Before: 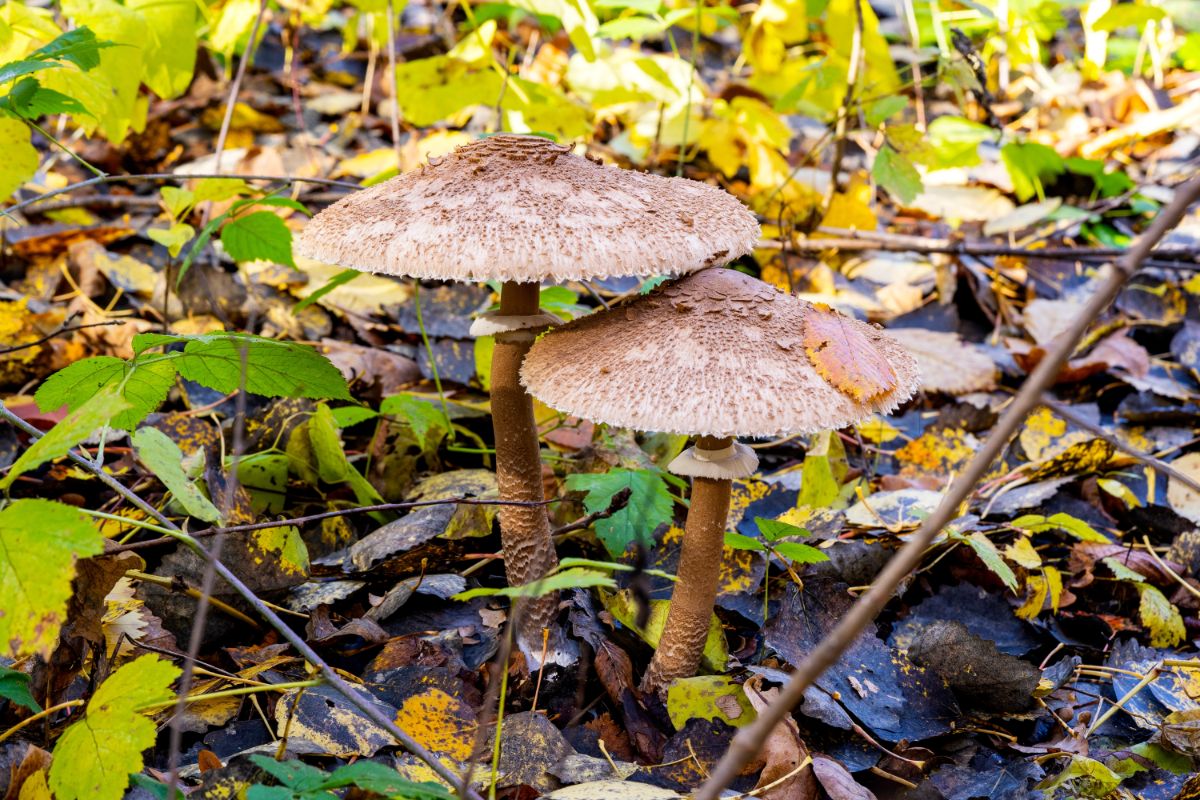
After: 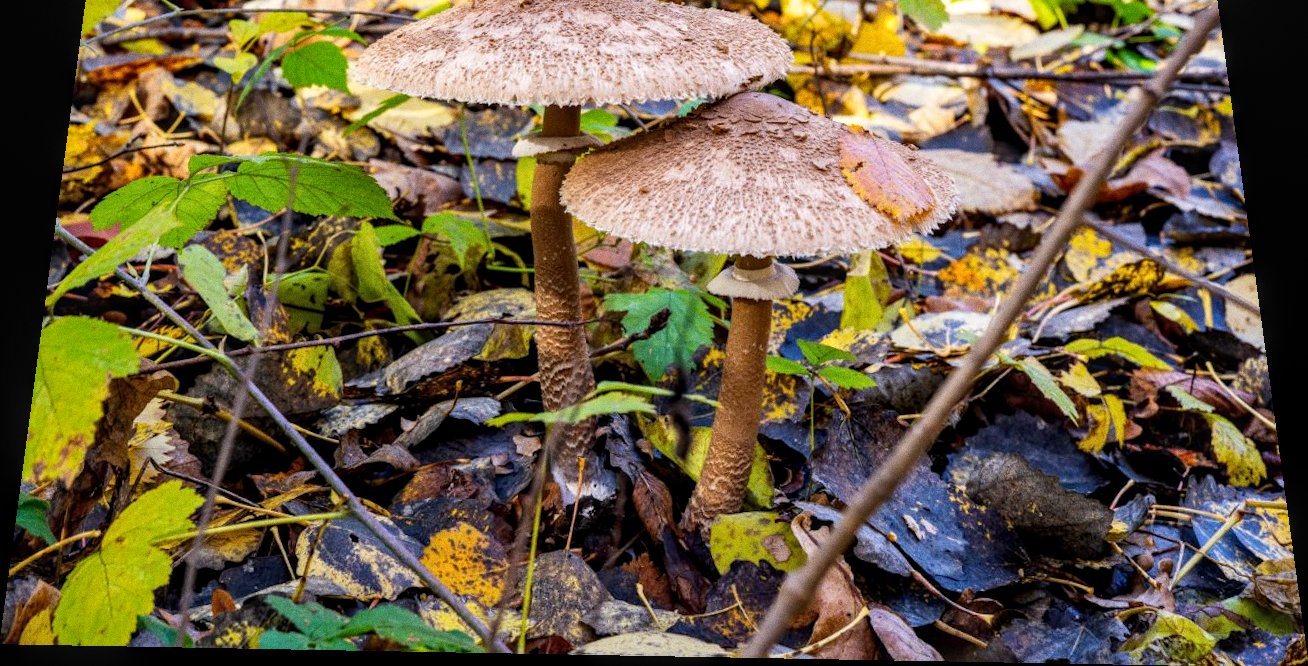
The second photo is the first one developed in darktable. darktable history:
crop and rotate: top 18.507%
local contrast: on, module defaults
grain: on, module defaults
rotate and perspective: rotation 0.128°, lens shift (vertical) -0.181, lens shift (horizontal) -0.044, shear 0.001, automatic cropping off
